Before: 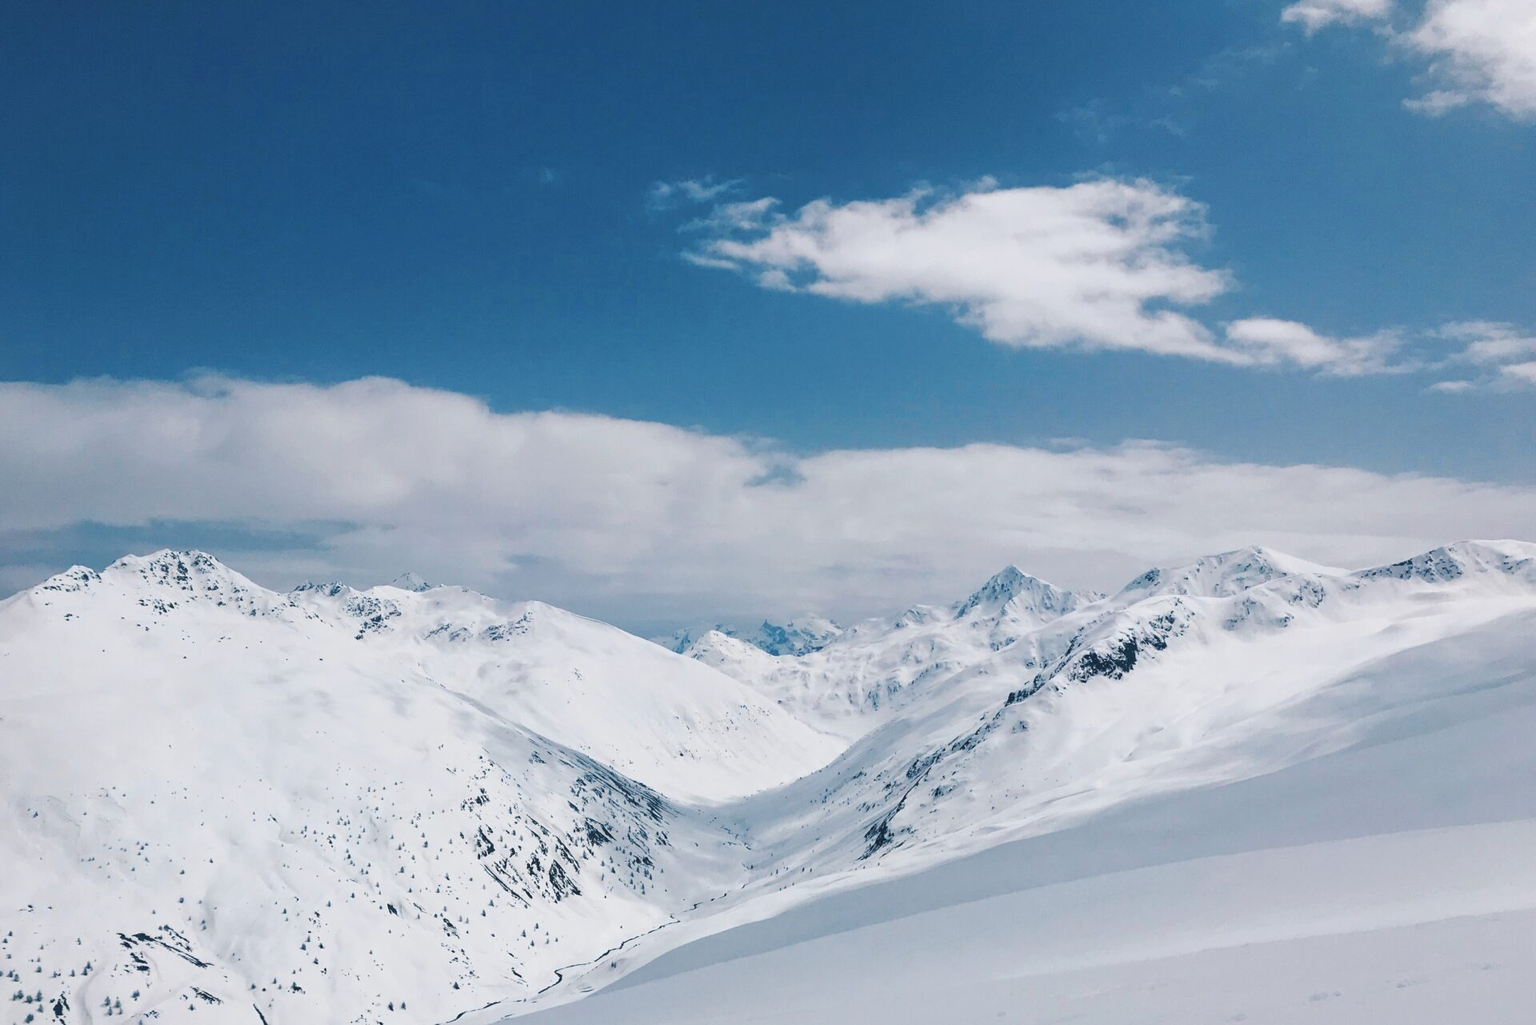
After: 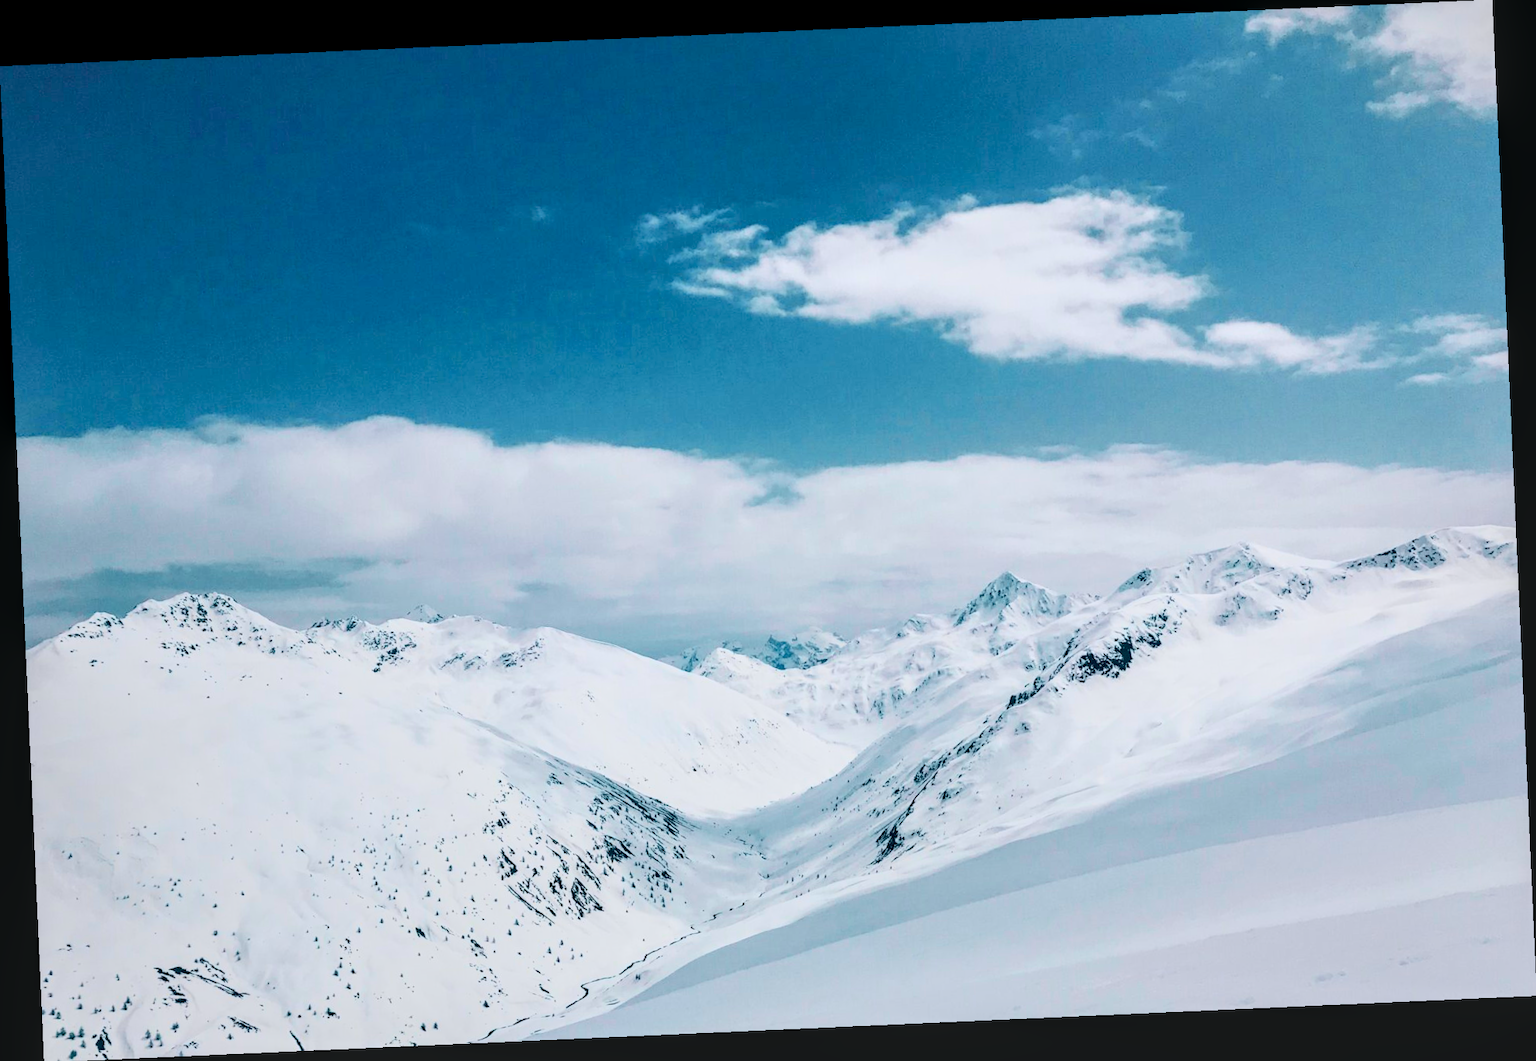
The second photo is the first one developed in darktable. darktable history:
exposure: black level correction 0.009, exposure 0.119 EV, compensate highlight preservation false
rotate and perspective: rotation -2.56°, automatic cropping off
local contrast: on, module defaults
tone curve: curves: ch0 [(0, 0) (0.042, 0.023) (0.157, 0.114) (0.302, 0.308) (0.44, 0.507) (0.607, 0.705) (0.824, 0.882) (1, 0.965)]; ch1 [(0, 0) (0.339, 0.334) (0.445, 0.419) (0.476, 0.454) (0.503, 0.501) (0.517, 0.513) (0.551, 0.567) (0.622, 0.662) (0.706, 0.741) (1, 1)]; ch2 [(0, 0) (0.327, 0.318) (0.417, 0.426) (0.46, 0.453) (0.502, 0.5) (0.514, 0.524) (0.547, 0.572) (0.615, 0.656) (0.717, 0.778) (1, 1)], color space Lab, independent channels, preserve colors none
